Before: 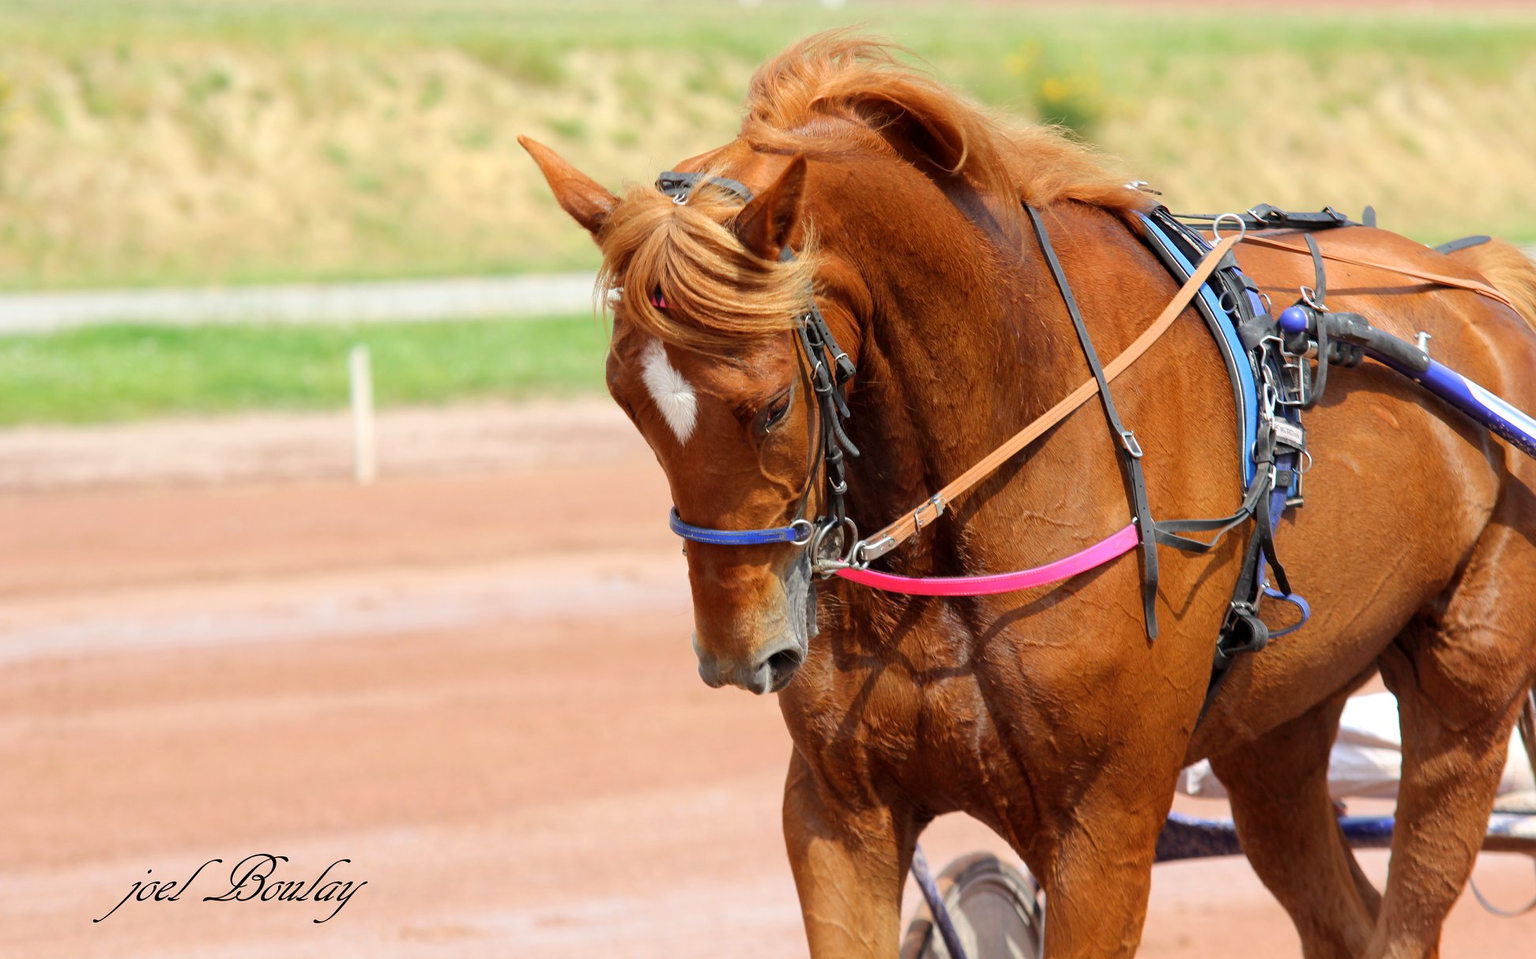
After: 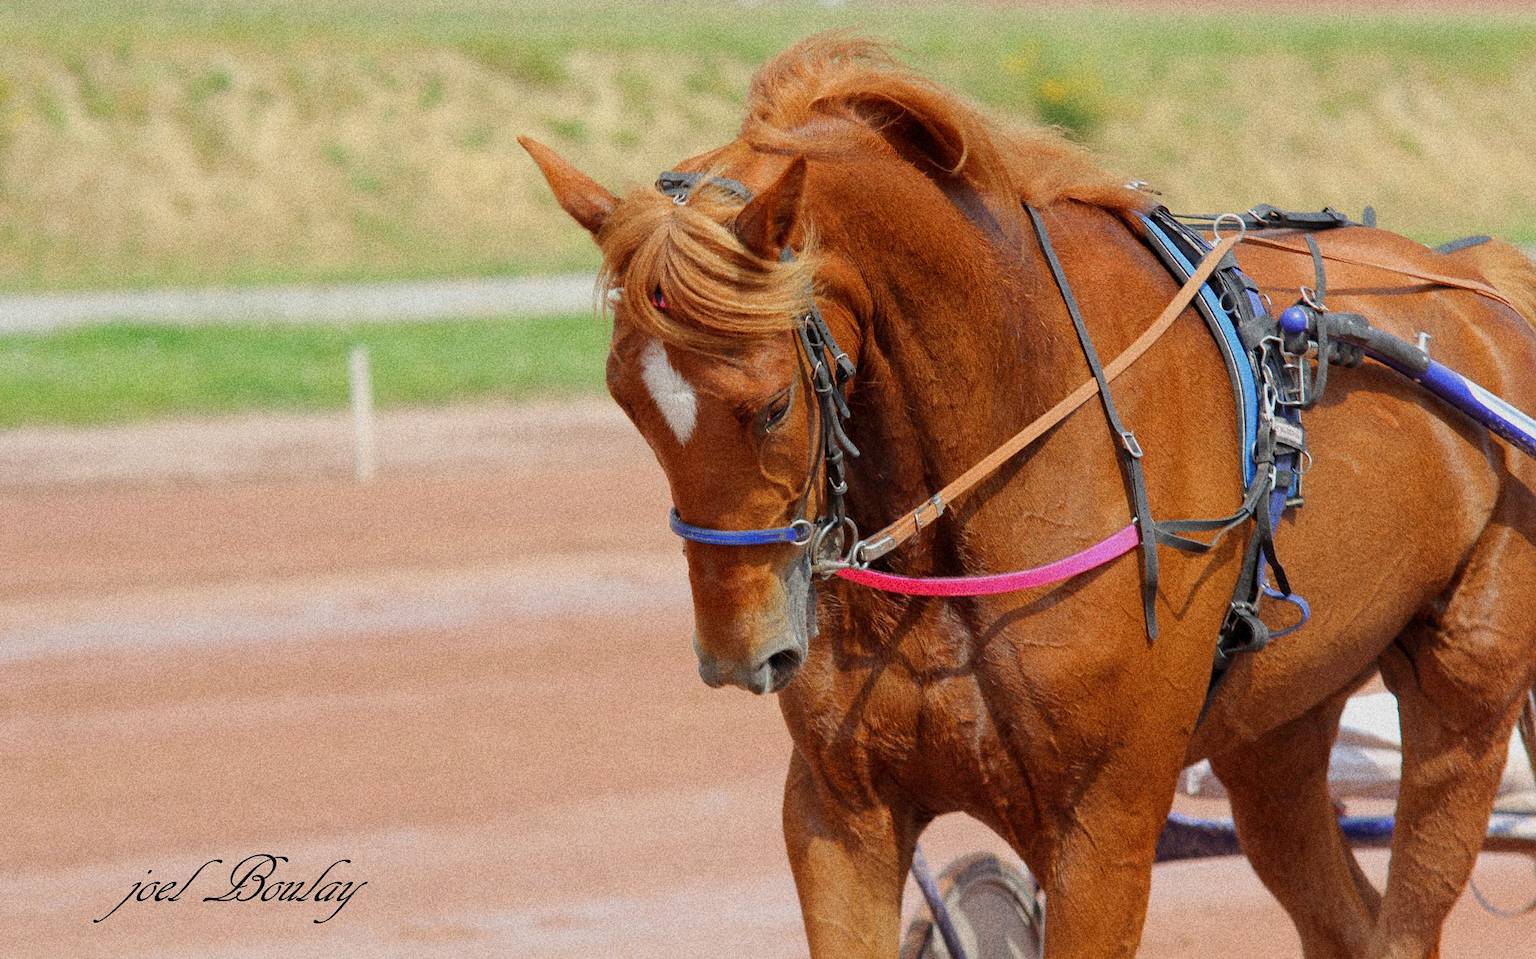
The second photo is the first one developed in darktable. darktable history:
tone equalizer: -8 EV 0.25 EV, -7 EV 0.417 EV, -6 EV 0.417 EV, -5 EV 0.25 EV, -3 EV -0.25 EV, -2 EV -0.417 EV, -1 EV -0.417 EV, +0 EV -0.25 EV, edges refinement/feathering 500, mask exposure compensation -1.57 EV, preserve details guided filter
grain: coarseness 14.49 ISO, strength 48.04%, mid-tones bias 35%
